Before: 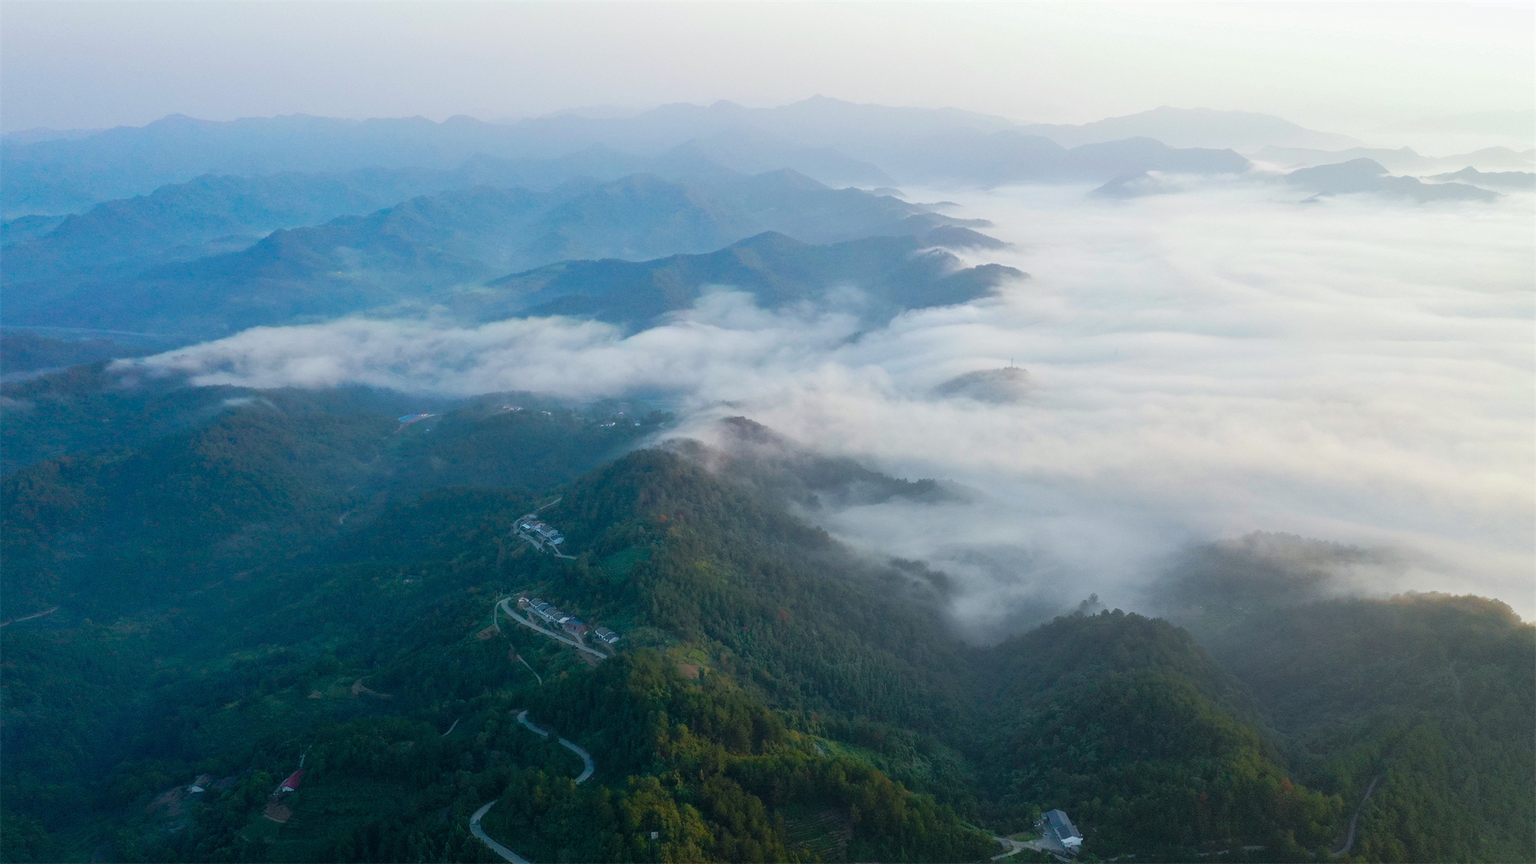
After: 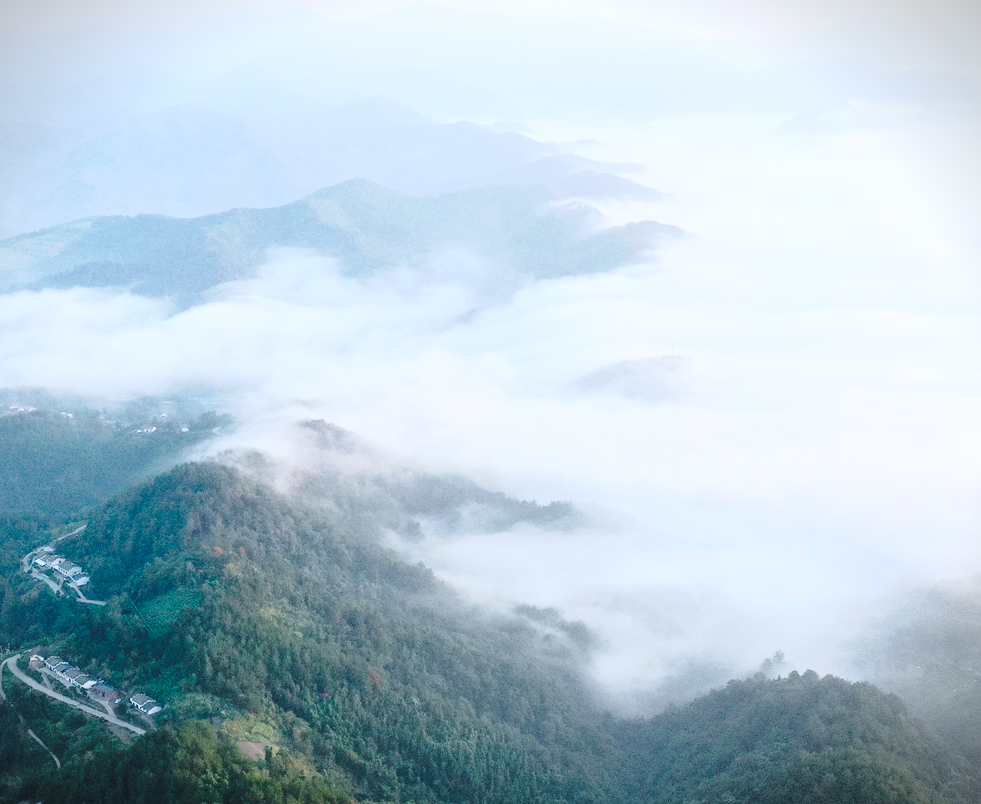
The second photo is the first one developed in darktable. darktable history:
contrast brightness saturation: contrast 0.422, brightness 0.548, saturation -0.195
vignetting: fall-off start 100.56%, fall-off radius 65.34%, brightness -0.678, automatic ratio true
crop: left 32.268%, top 10.942%, right 18.642%, bottom 17.578%
tone curve: curves: ch0 [(0, 0) (0.003, 0.023) (0.011, 0.029) (0.025, 0.037) (0.044, 0.047) (0.069, 0.057) (0.1, 0.075) (0.136, 0.103) (0.177, 0.145) (0.224, 0.193) (0.277, 0.266) (0.335, 0.362) (0.399, 0.473) (0.468, 0.569) (0.543, 0.655) (0.623, 0.73) (0.709, 0.804) (0.801, 0.874) (0.898, 0.924) (1, 1)], preserve colors none
color correction: highlights a* -0.143, highlights b* -5.29, shadows a* -0.125, shadows b* -0.094
